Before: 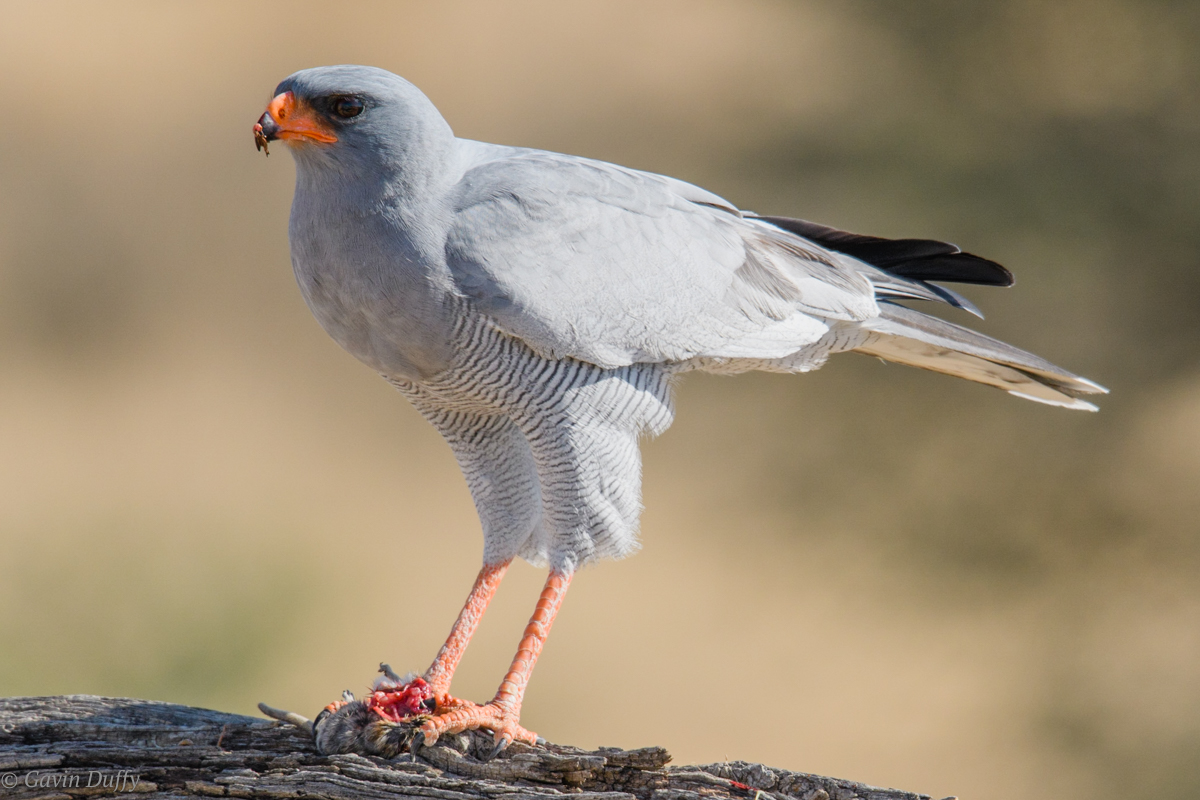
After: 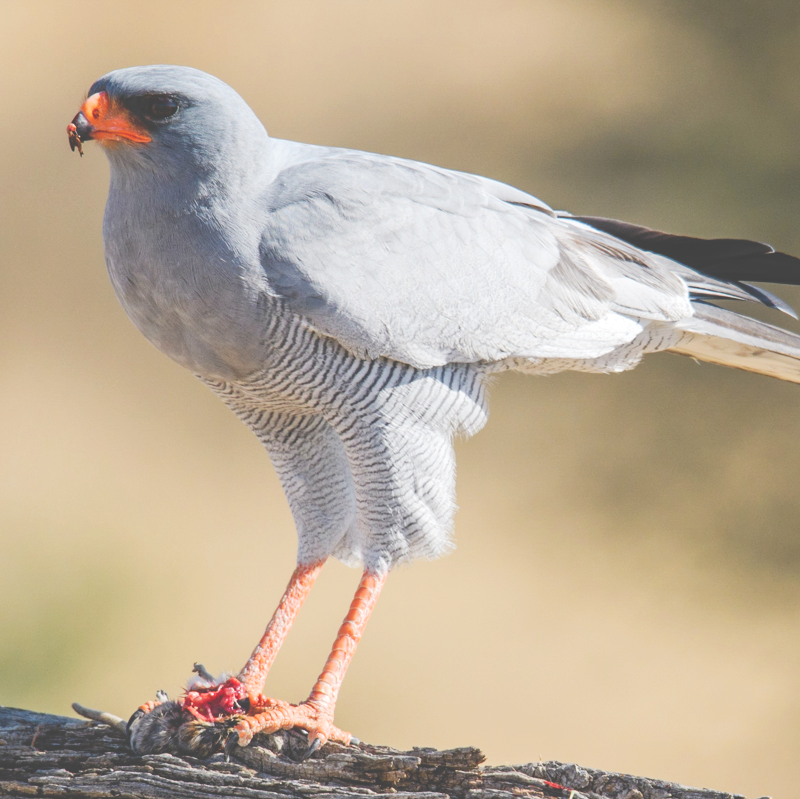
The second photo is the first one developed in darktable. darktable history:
crop and rotate: left 15.546%, right 17.787%
tone curve: curves: ch0 [(0, 0) (0.003, 0.273) (0.011, 0.276) (0.025, 0.276) (0.044, 0.28) (0.069, 0.283) (0.1, 0.288) (0.136, 0.293) (0.177, 0.302) (0.224, 0.321) (0.277, 0.349) (0.335, 0.393) (0.399, 0.448) (0.468, 0.51) (0.543, 0.589) (0.623, 0.677) (0.709, 0.761) (0.801, 0.839) (0.898, 0.909) (1, 1)], preserve colors none
exposure: exposure 0.236 EV, compensate highlight preservation false
